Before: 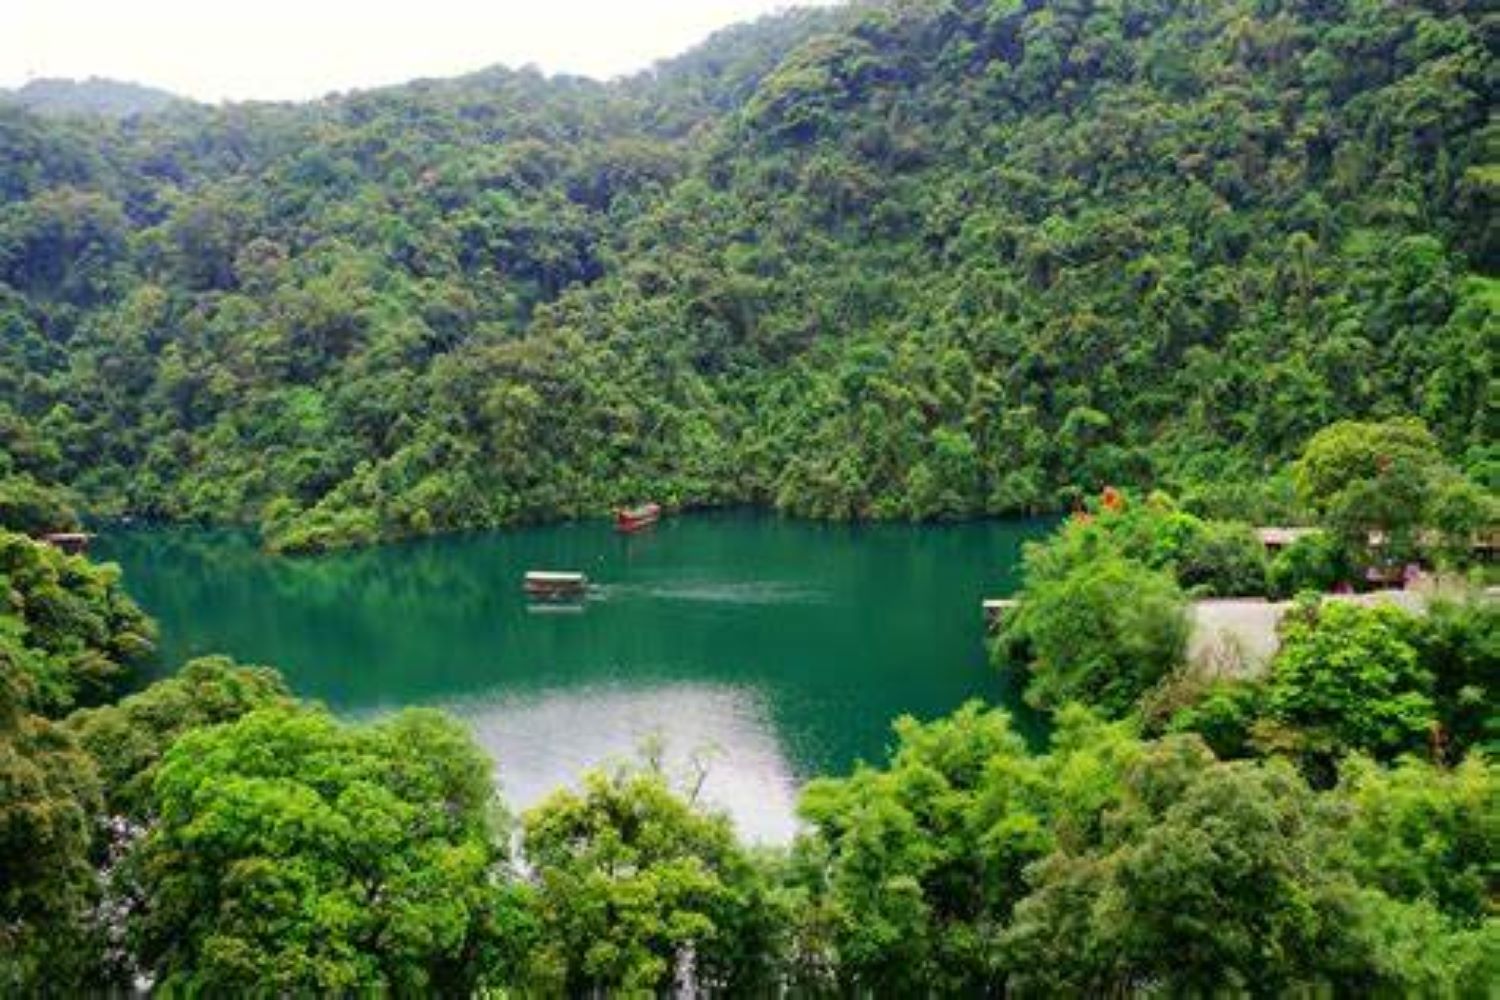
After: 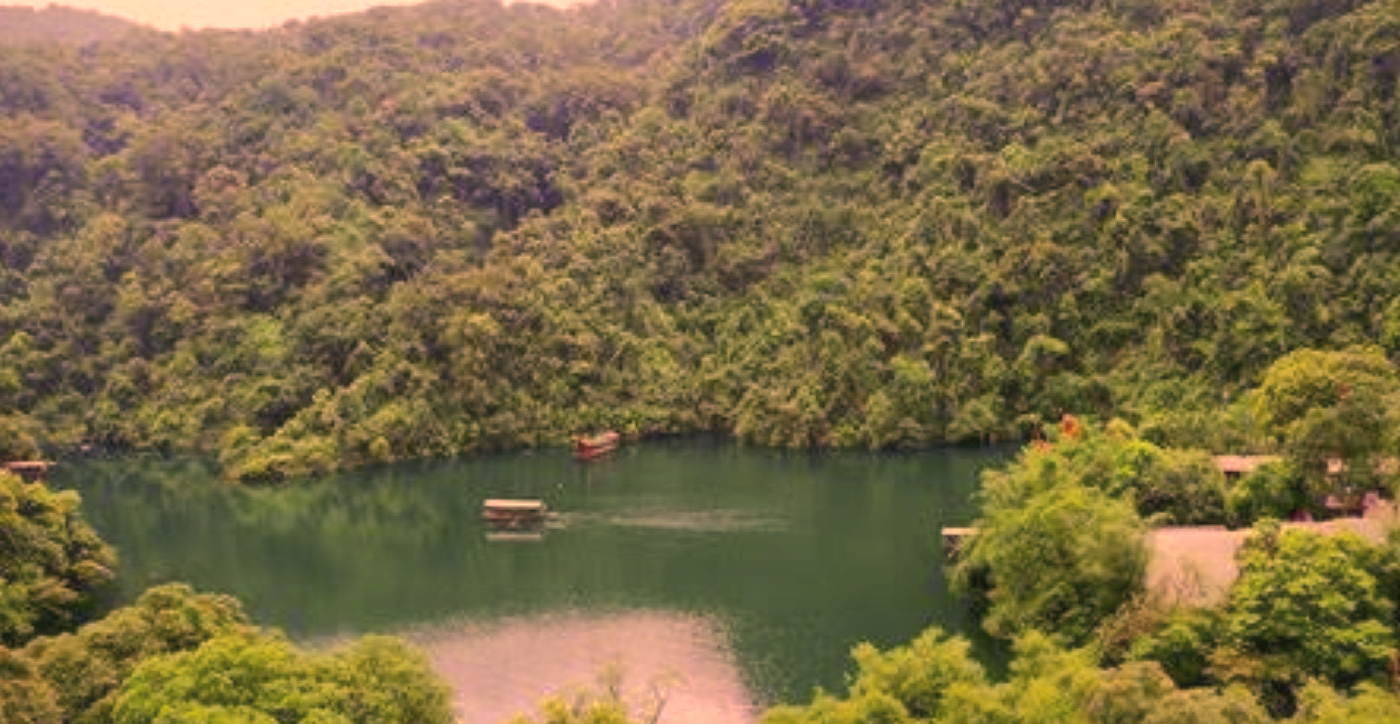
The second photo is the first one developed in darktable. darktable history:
crop: left 2.78%, top 7.223%, right 2.983%, bottom 20.357%
color zones: curves: ch1 [(0, 0.513) (0.143, 0.524) (0.286, 0.511) (0.429, 0.506) (0.571, 0.503) (0.714, 0.503) (0.857, 0.508) (1, 0.513)]
shadows and highlights: highlights -59.85, highlights color adjustment 46.42%
haze removal: strength -0.103, compatibility mode true, adaptive false
color correction: highlights a* 39.32, highlights b* 39.78, saturation 0.693
